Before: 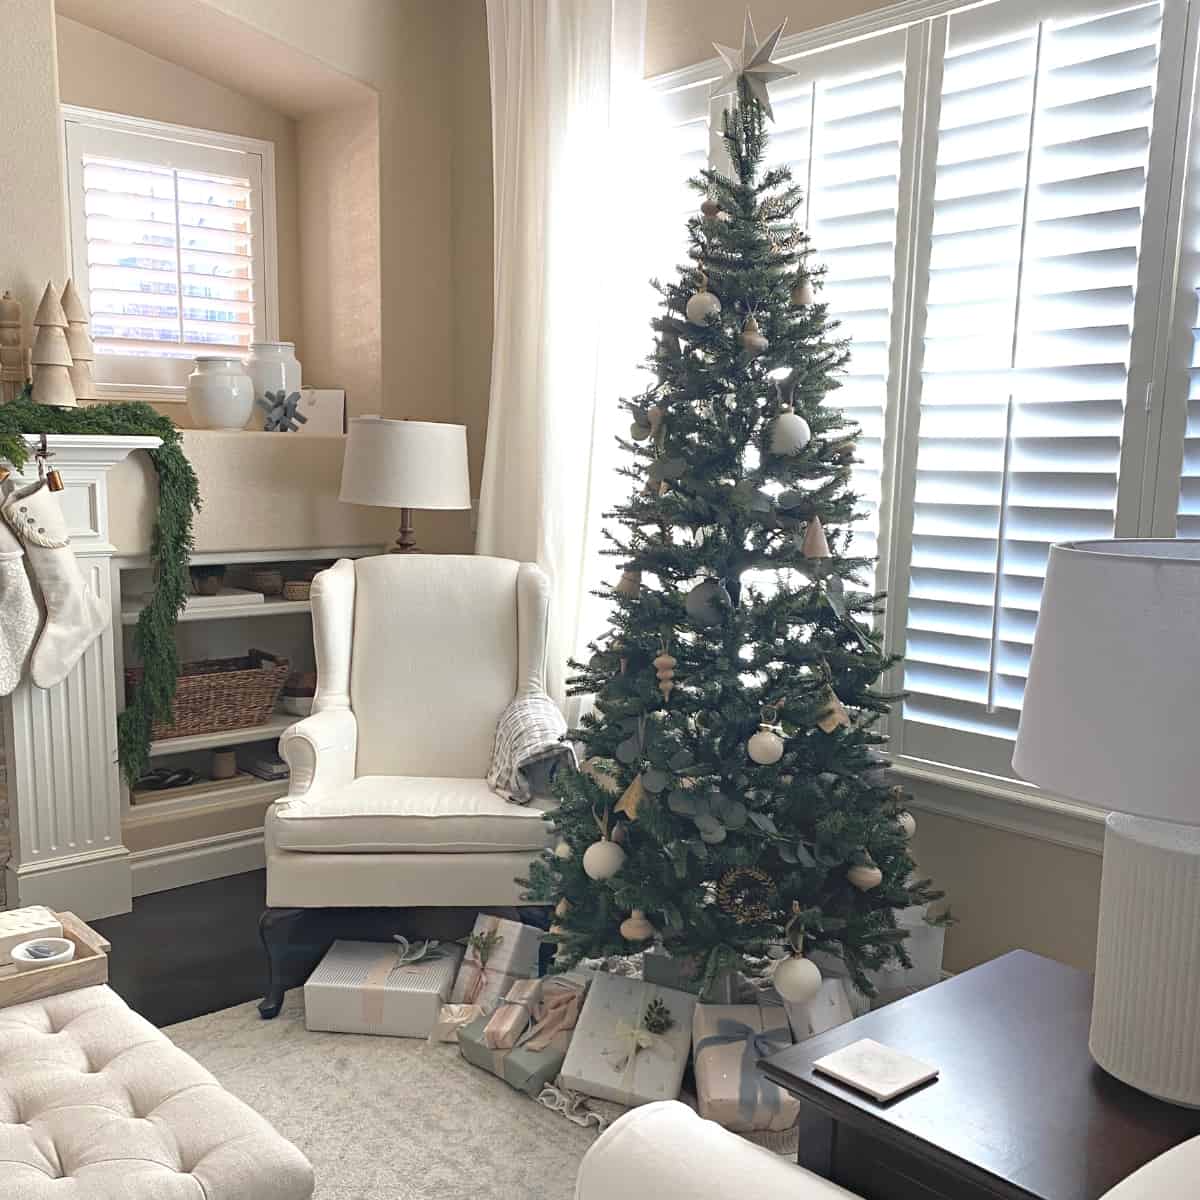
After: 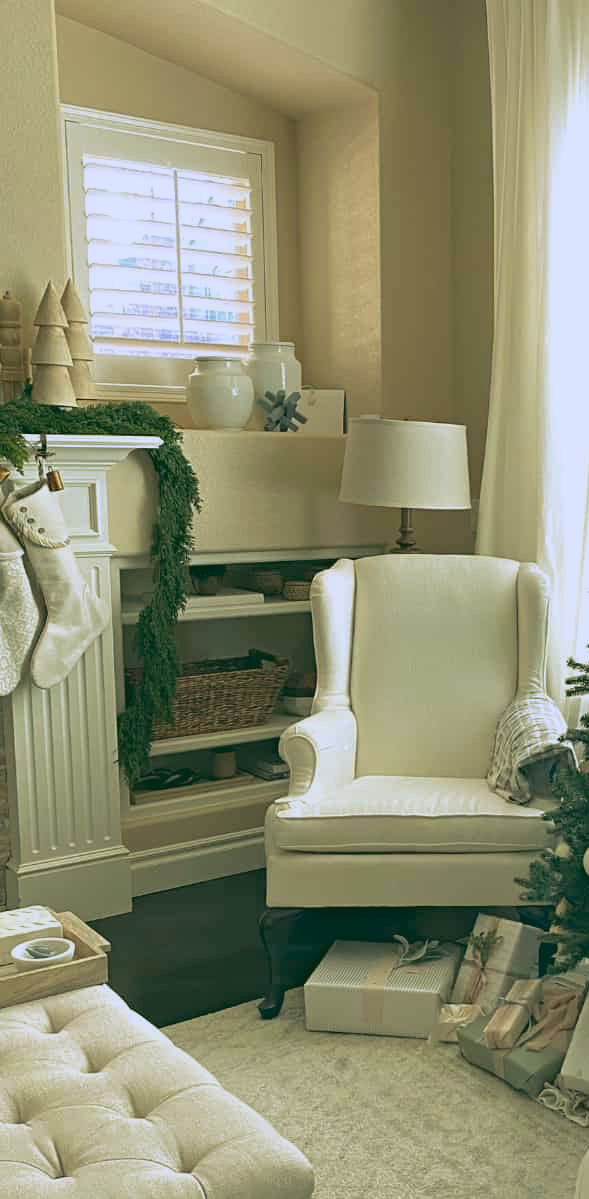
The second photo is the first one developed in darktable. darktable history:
contrast equalizer: y [[0.5 ×6], [0.5 ×6], [0.5, 0.5, 0.501, 0.545, 0.707, 0.863], [0 ×6], [0 ×6]]
crop and rotate: left 0%, top 0%, right 50.845%
rgb curve: curves: ch0 [(0.123, 0.061) (0.995, 0.887)]; ch1 [(0.06, 0.116) (1, 0.906)]; ch2 [(0, 0) (0.824, 0.69) (1, 1)], mode RGB, independent channels, compensate middle gray true
